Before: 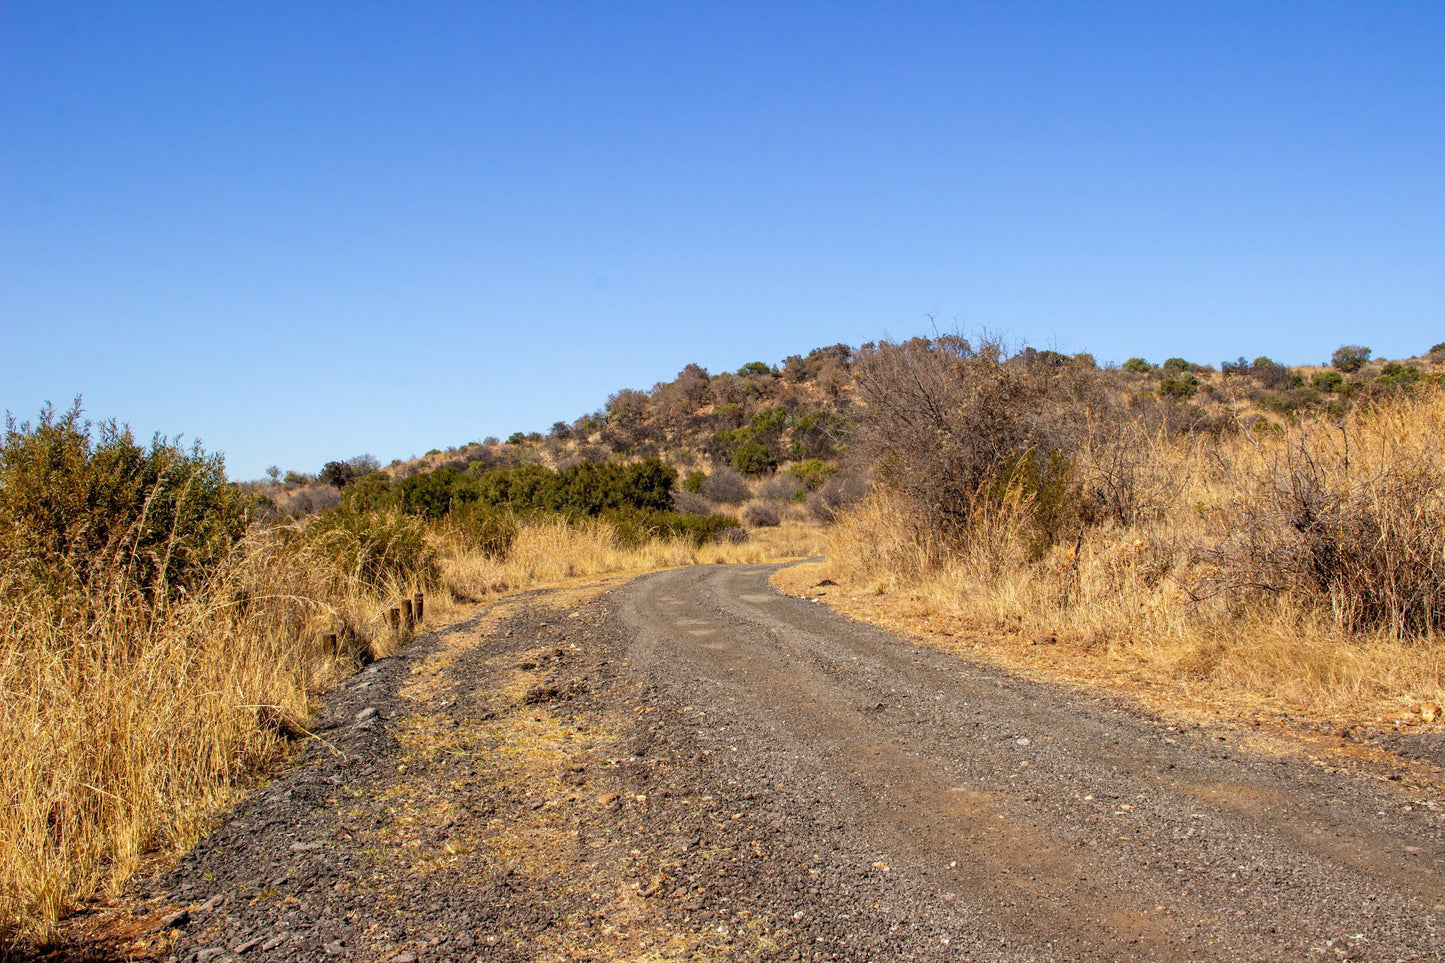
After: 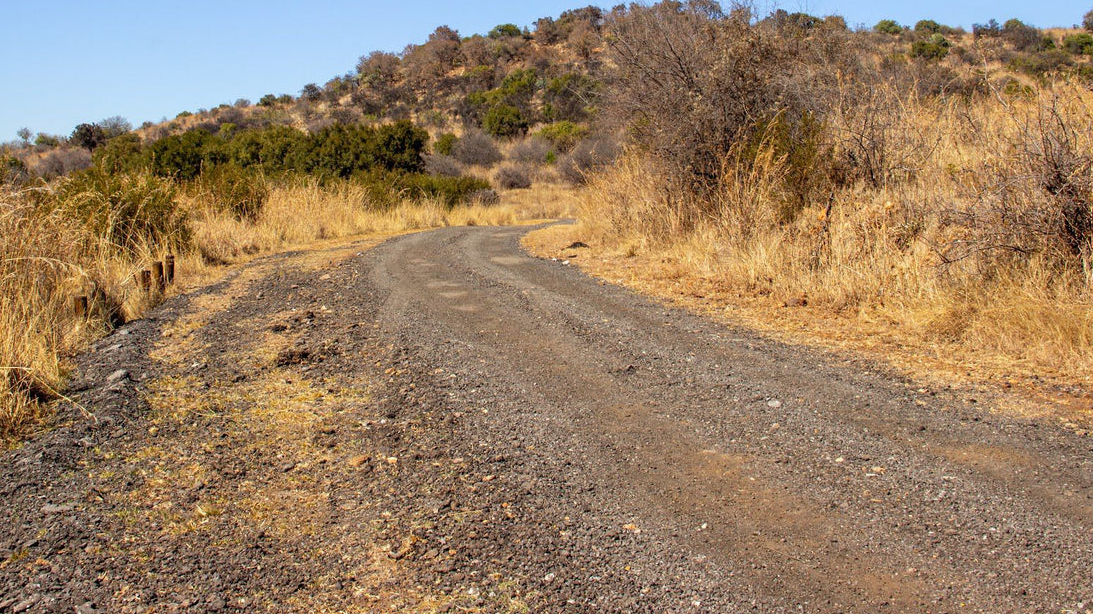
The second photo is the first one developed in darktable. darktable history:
crop and rotate: left 17.299%, top 35.115%, right 7.015%, bottom 1.024%
